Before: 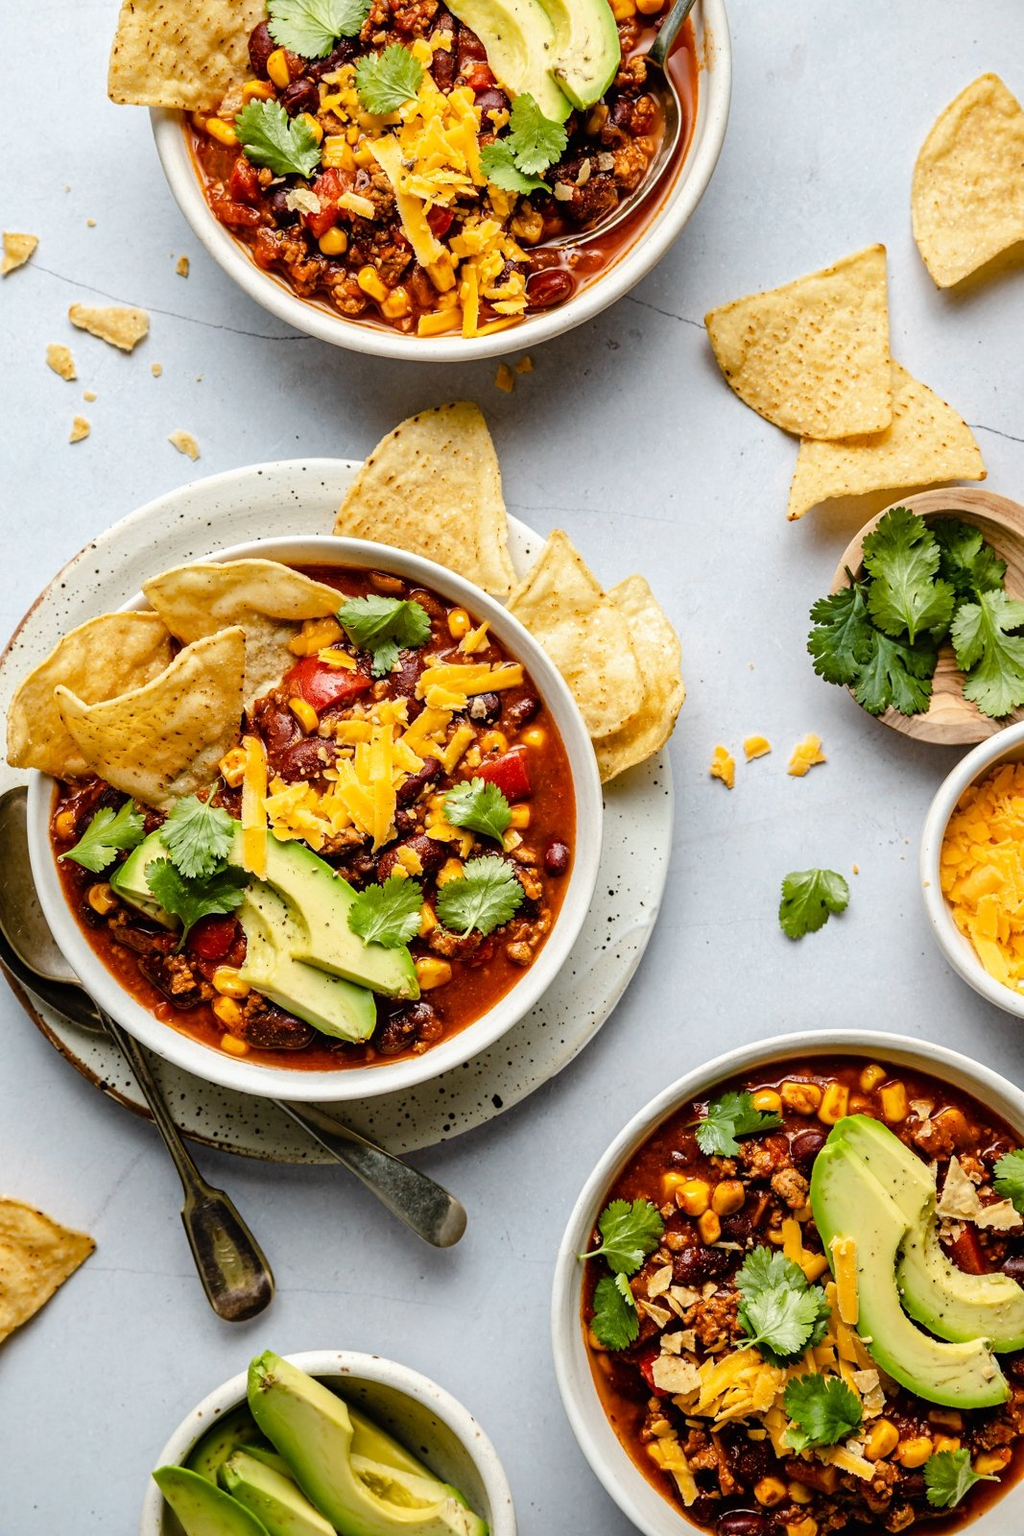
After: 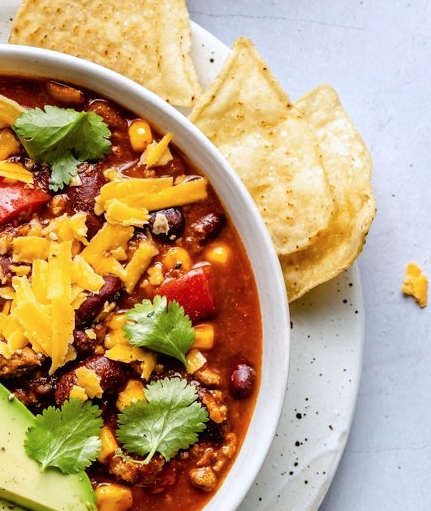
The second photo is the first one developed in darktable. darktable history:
crop: left 31.751%, top 32.172%, right 27.8%, bottom 35.83%
color calibration: illuminant as shot in camera, x 0.358, y 0.373, temperature 4628.91 K
